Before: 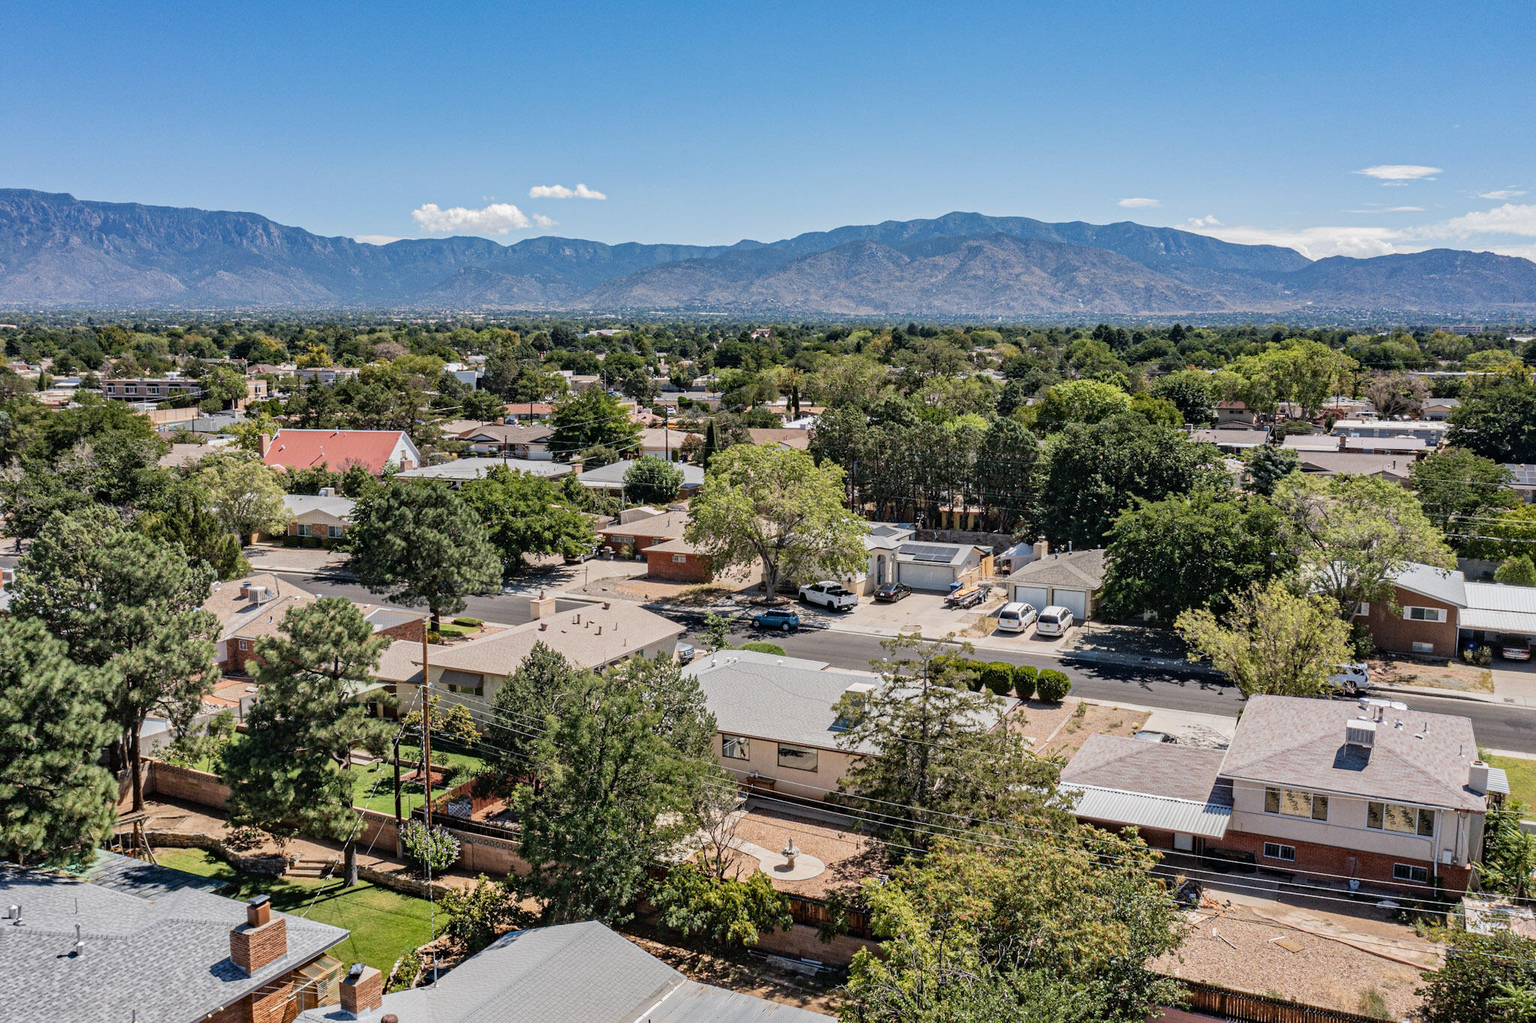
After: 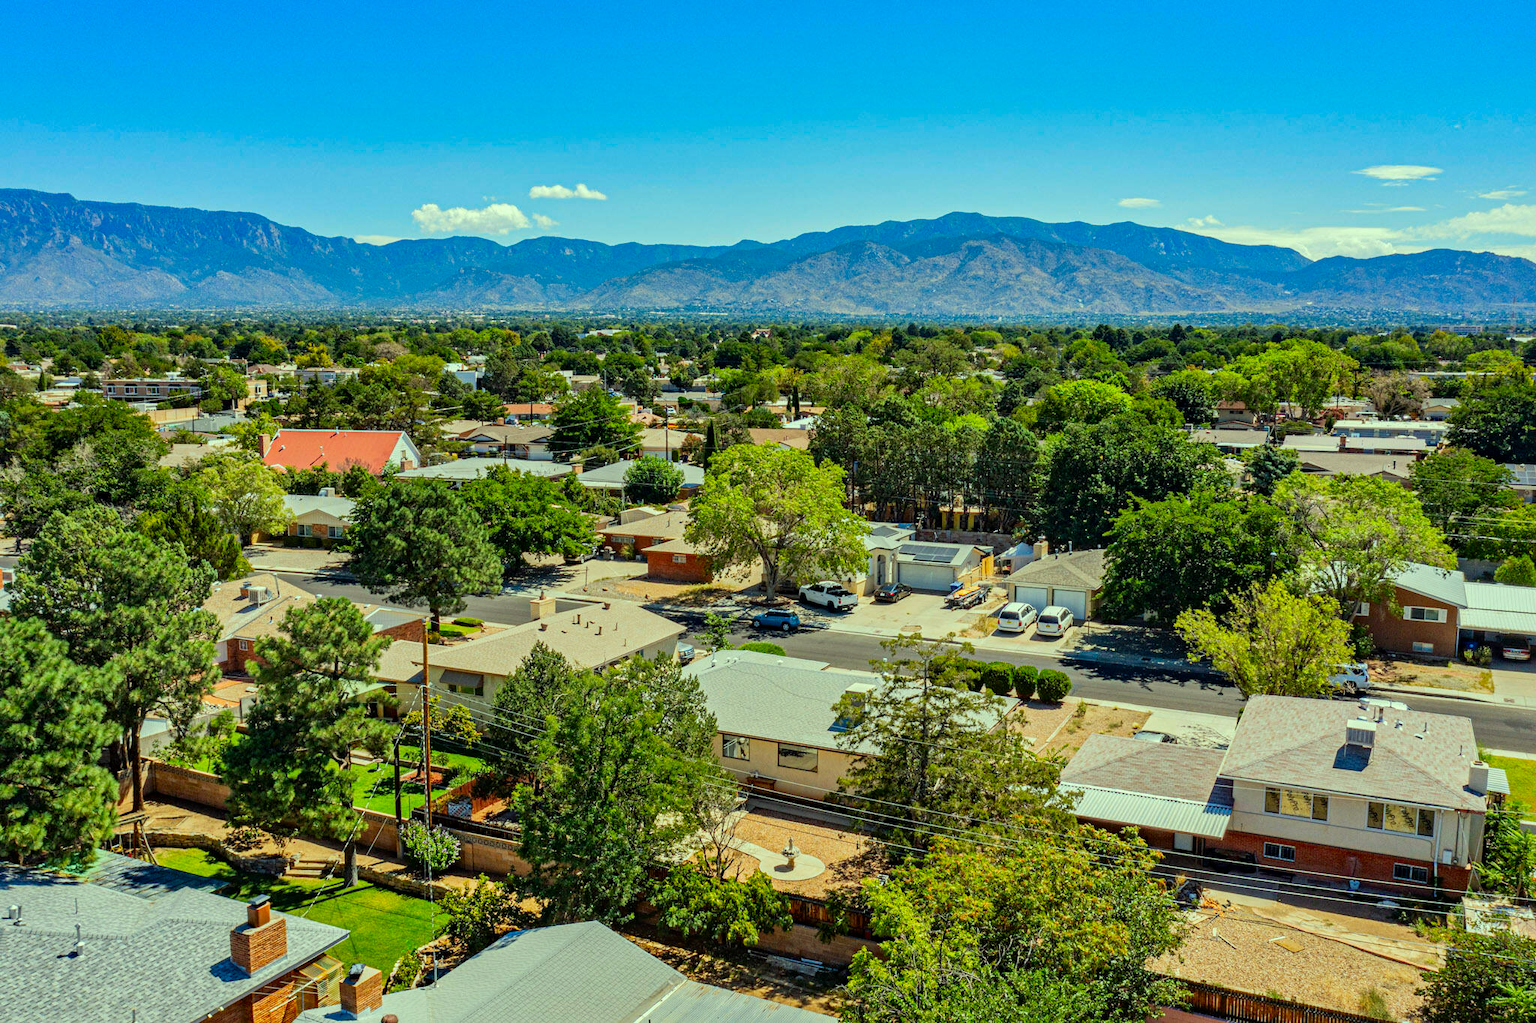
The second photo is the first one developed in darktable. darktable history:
color correction: highlights a* -10.77, highlights b* 9.8, saturation 1.72
local contrast: mode bilateral grid, contrast 20, coarseness 50, detail 120%, midtone range 0.2
